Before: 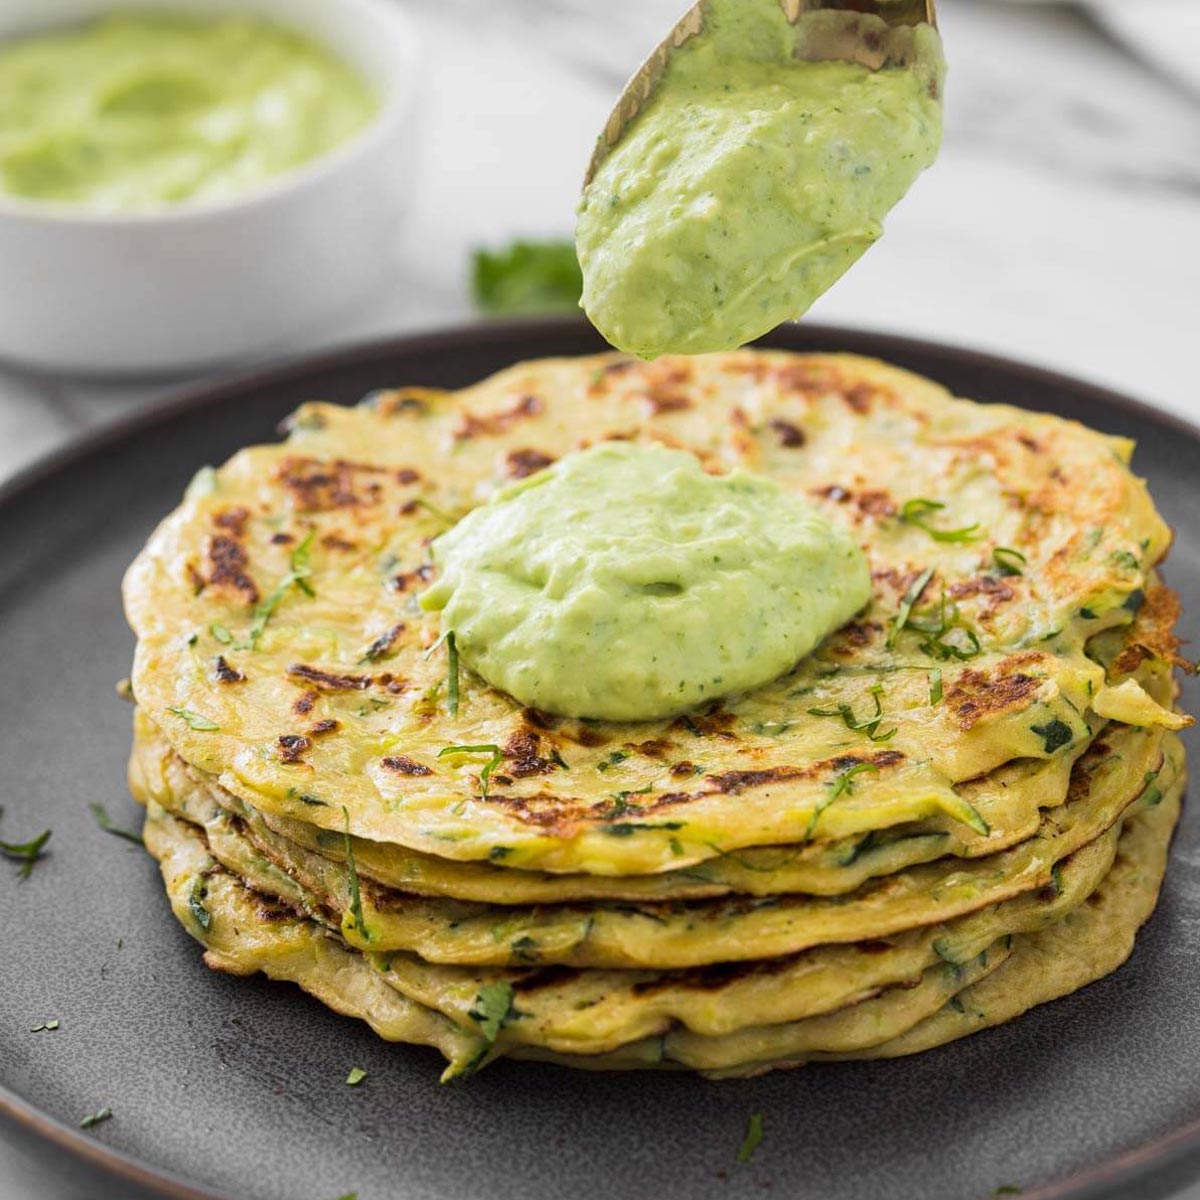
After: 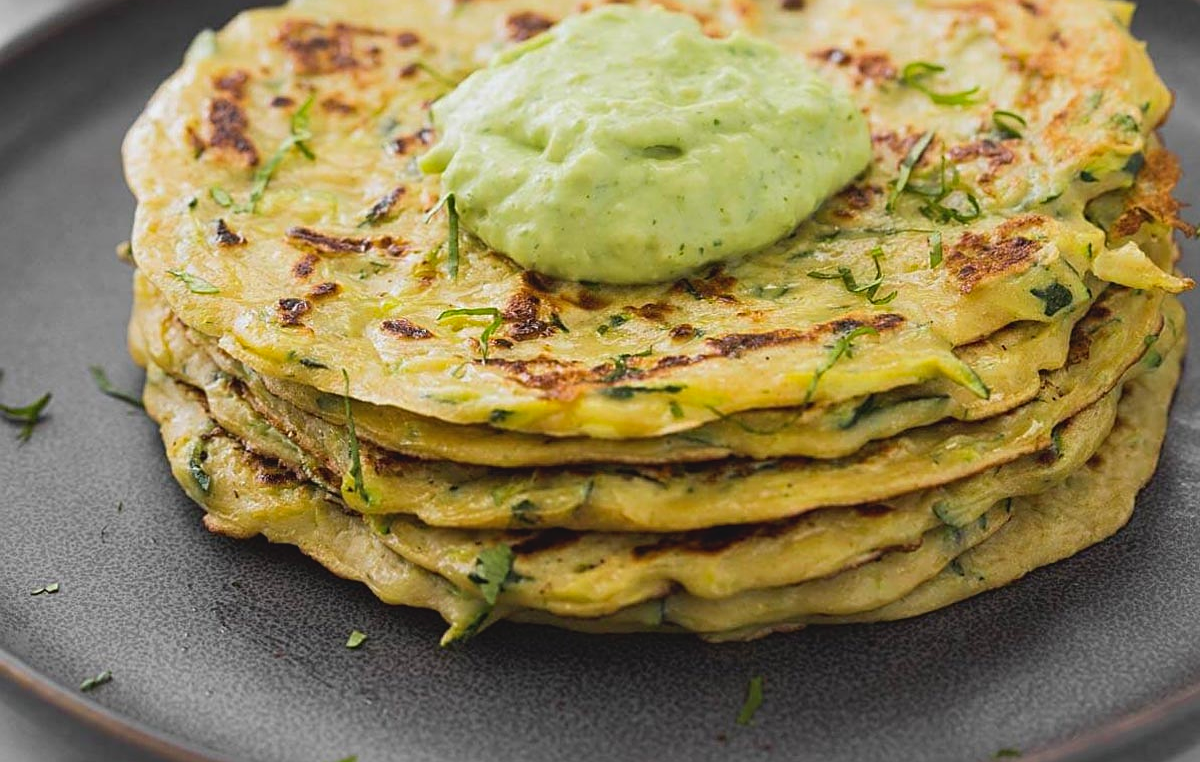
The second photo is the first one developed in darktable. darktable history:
sharpen: on, module defaults
crop and rotate: top 36.435%
contrast brightness saturation: contrast -0.11
